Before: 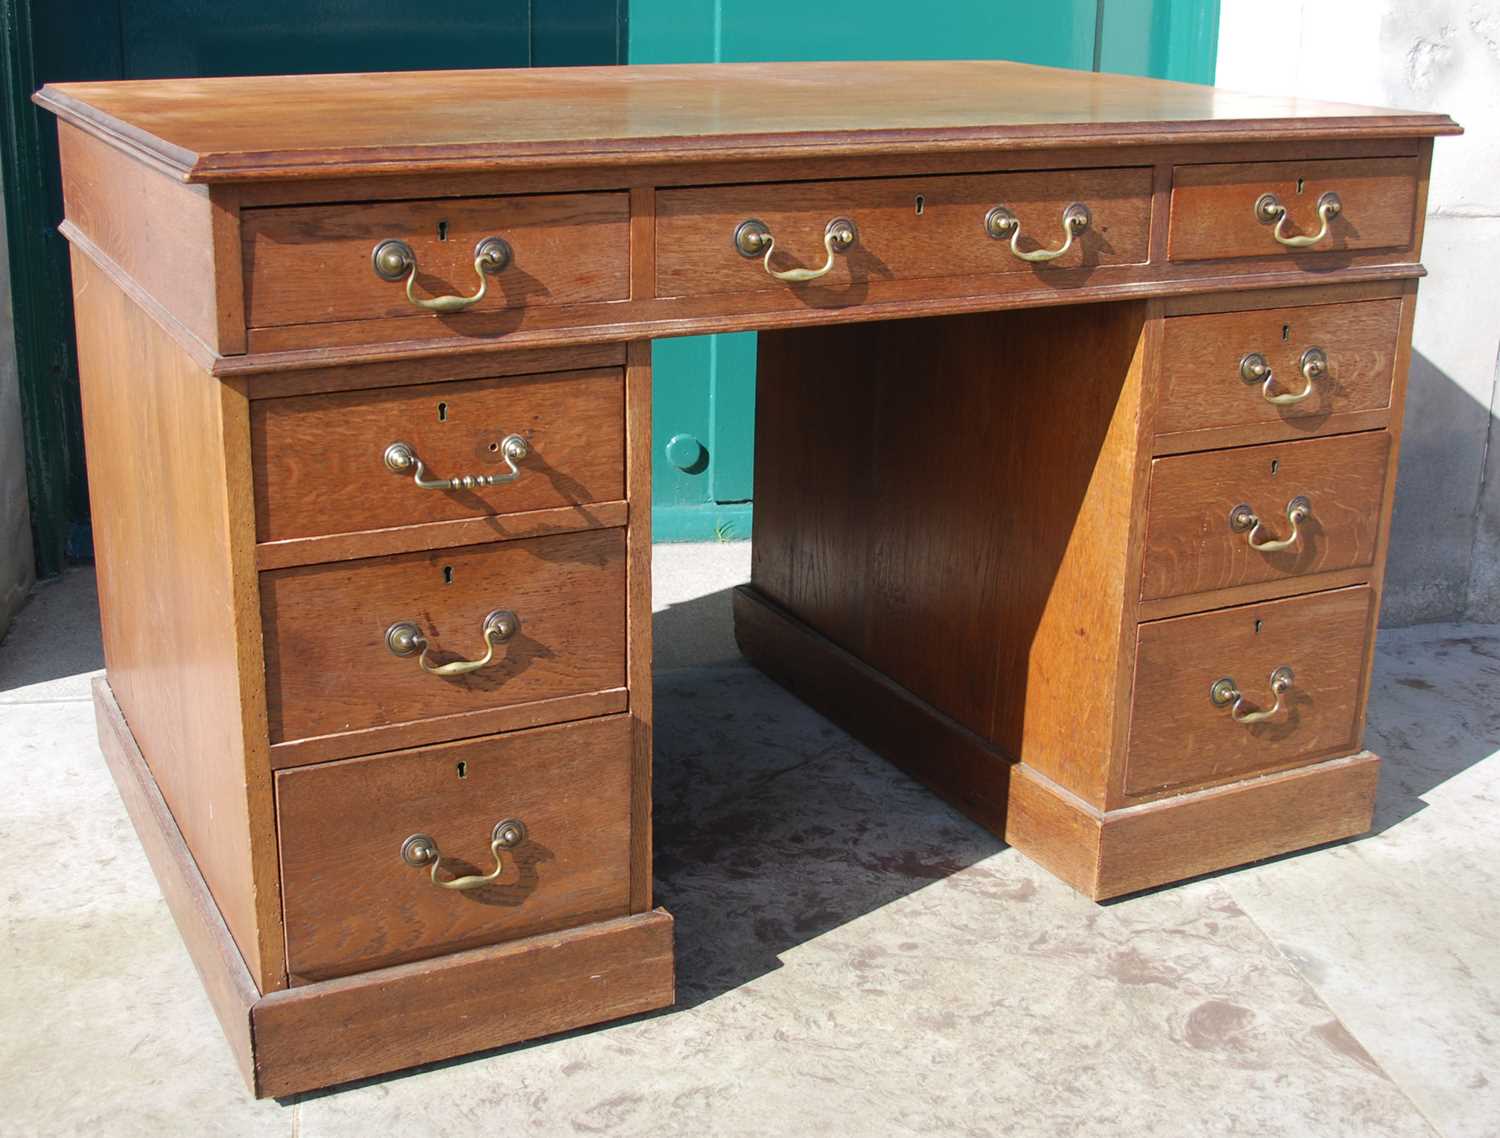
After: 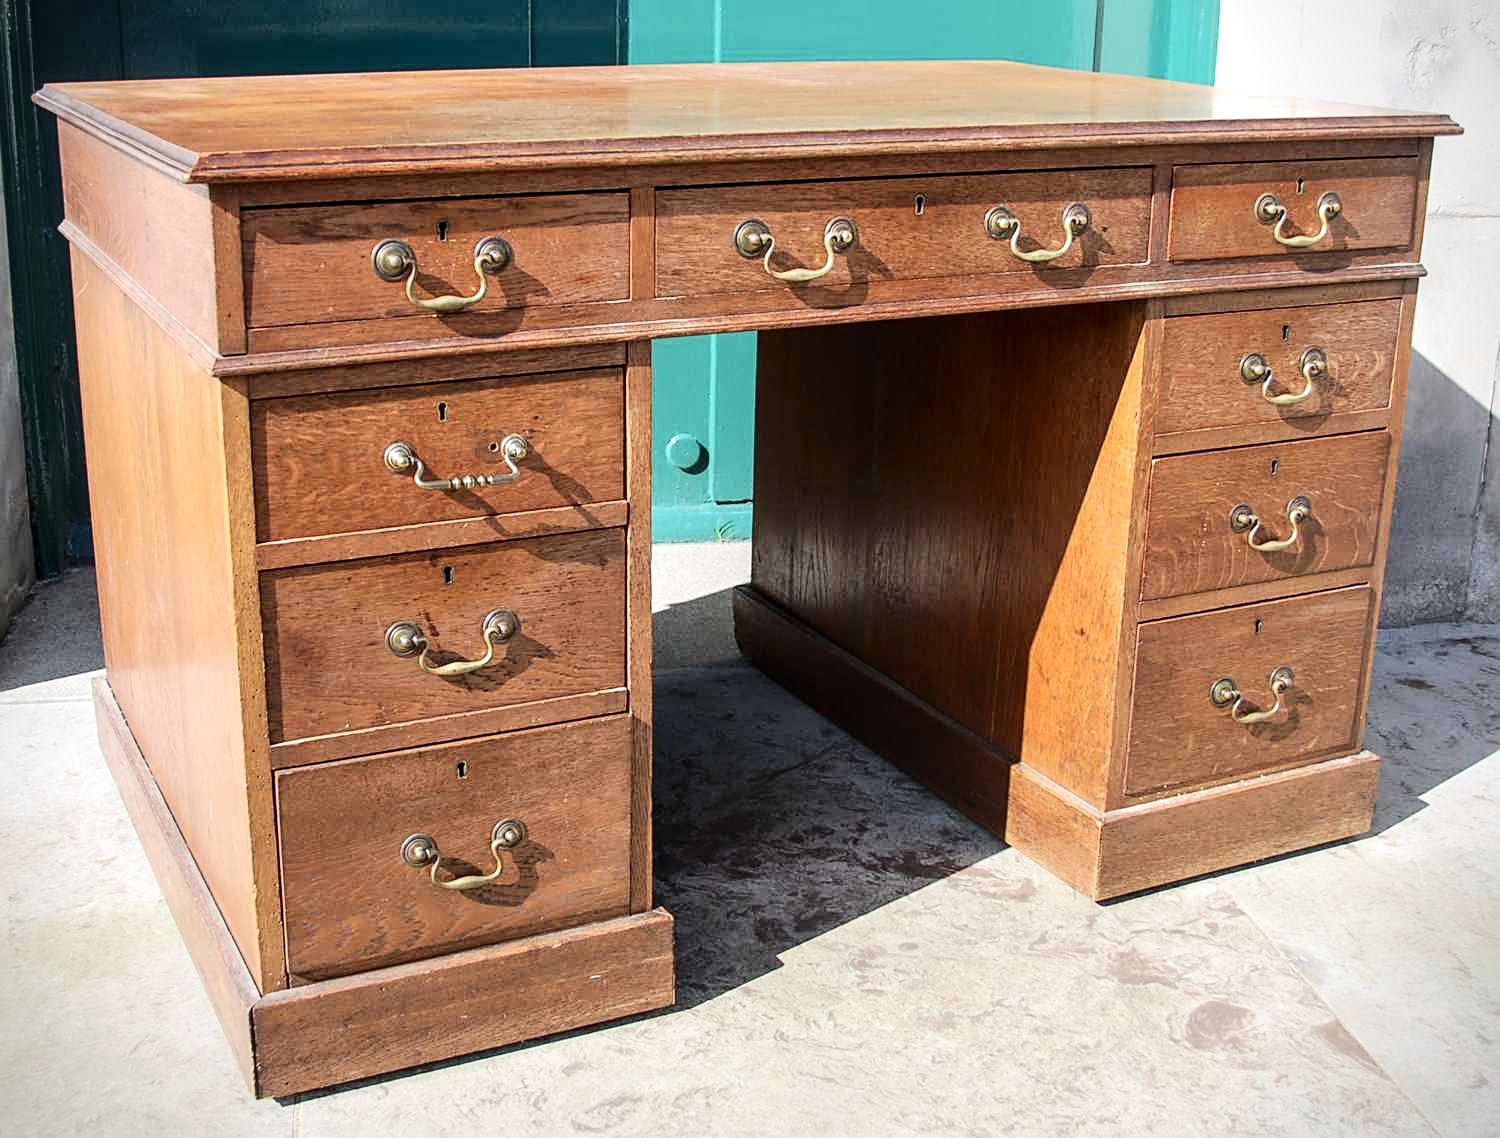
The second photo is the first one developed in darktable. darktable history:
exposure: black level correction 0.001, compensate highlight preservation false
sharpen: on, module defaults
vignetting: fall-off start 91.59%, unbound false
local contrast: detail 130%
tone curve: curves: ch0 [(0, 0) (0.003, 0.016) (0.011, 0.019) (0.025, 0.023) (0.044, 0.029) (0.069, 0.042) (0.1, 0.068) (0.136, 0.101) (0.177, 0.143) (0.224, 0.21) (0.277, 0.289) (0.335, 0.379) (0.399, 0.476) (0.468, 0.569) (0.543, 0.654) (0.623, 0.75) (0.709, 0.822) (0.801, 0.893) (0.898, 0.946) (1, 1)], color space Lab, independent channels, preserve colors none
contrast equalizer: octaves 7, y [[0.5 ×6], [0.5 ×6], [0.5, 0.5, 0.501, 0.545, 0.707, 0.863], [0 ×6], [0 ×6]]
